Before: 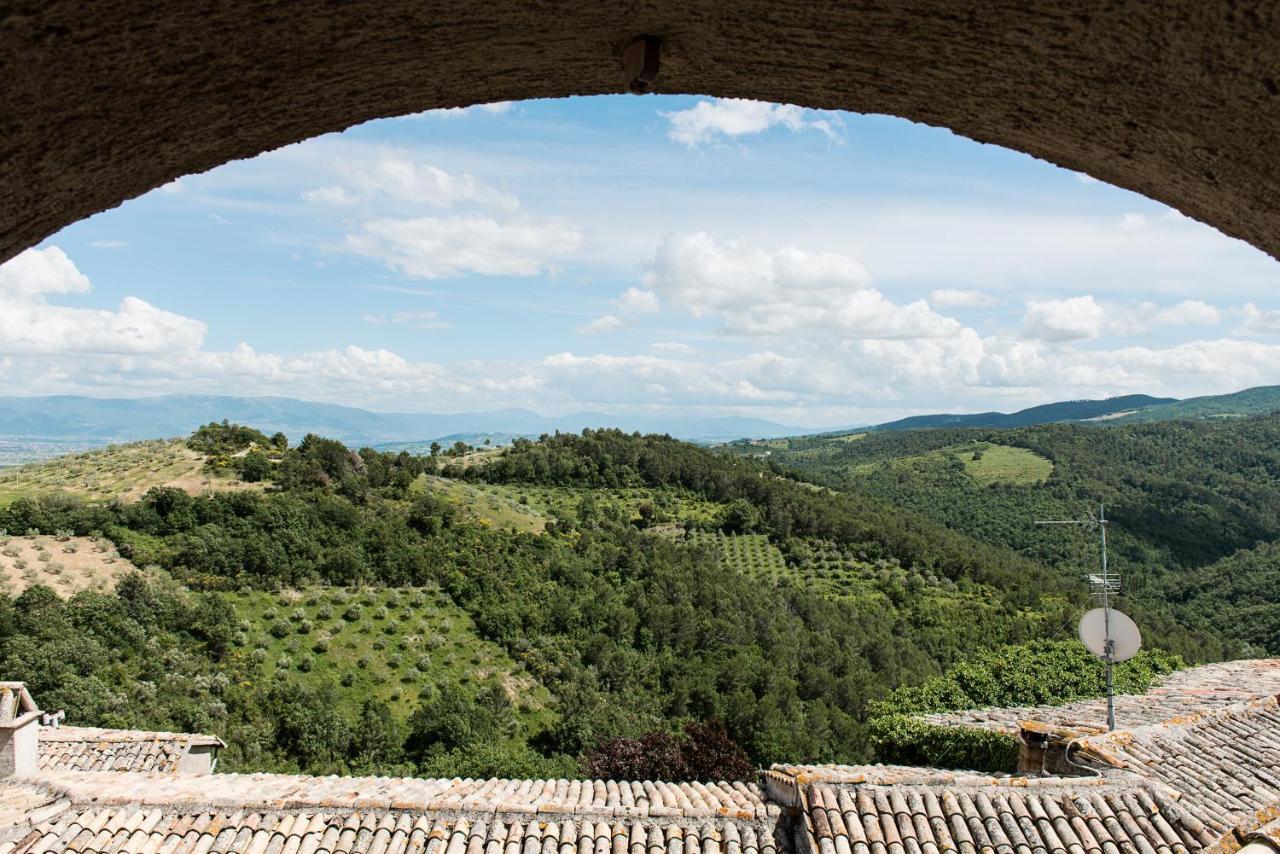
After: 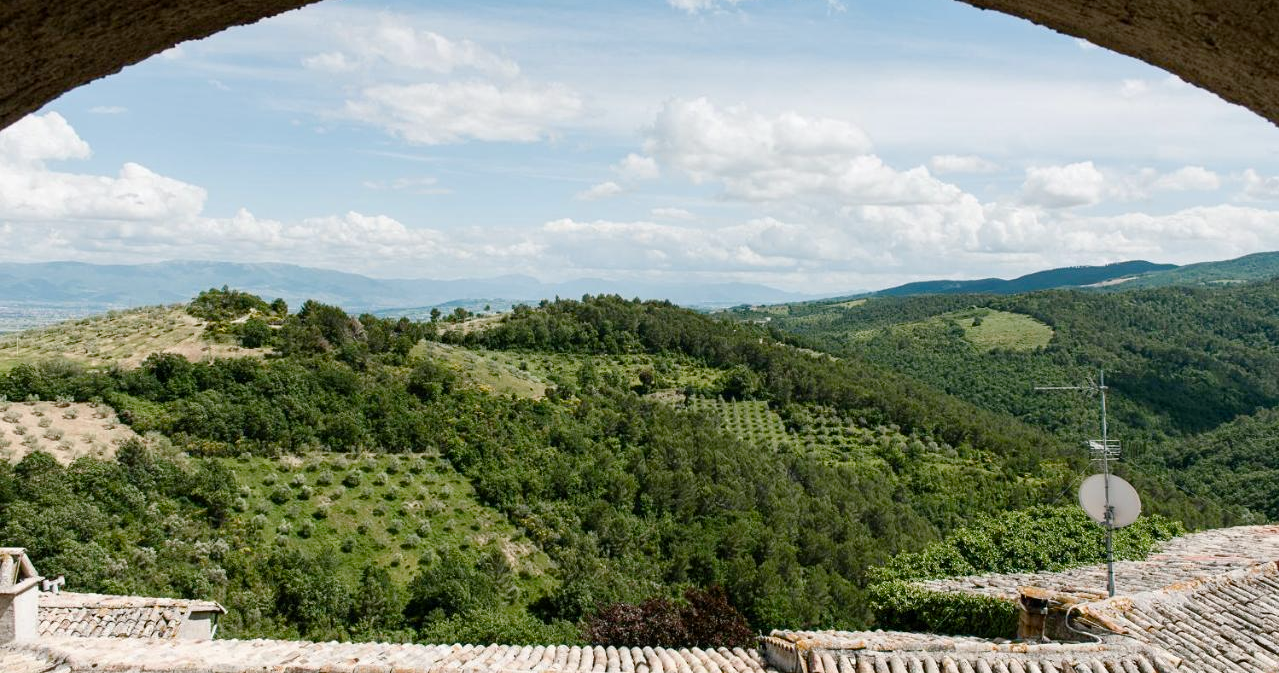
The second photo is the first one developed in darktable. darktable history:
color balance rgb: shadows lift › chroma 2.006%, shadows lift › hue 136.72°, perceptual saturation grading › global saturation 20%, perceptual saturation grading › highlights -49.318%, perceptual saturation grading › shadows 24.421%
crop and rotate: top 15.79%, bottom 5.31%
